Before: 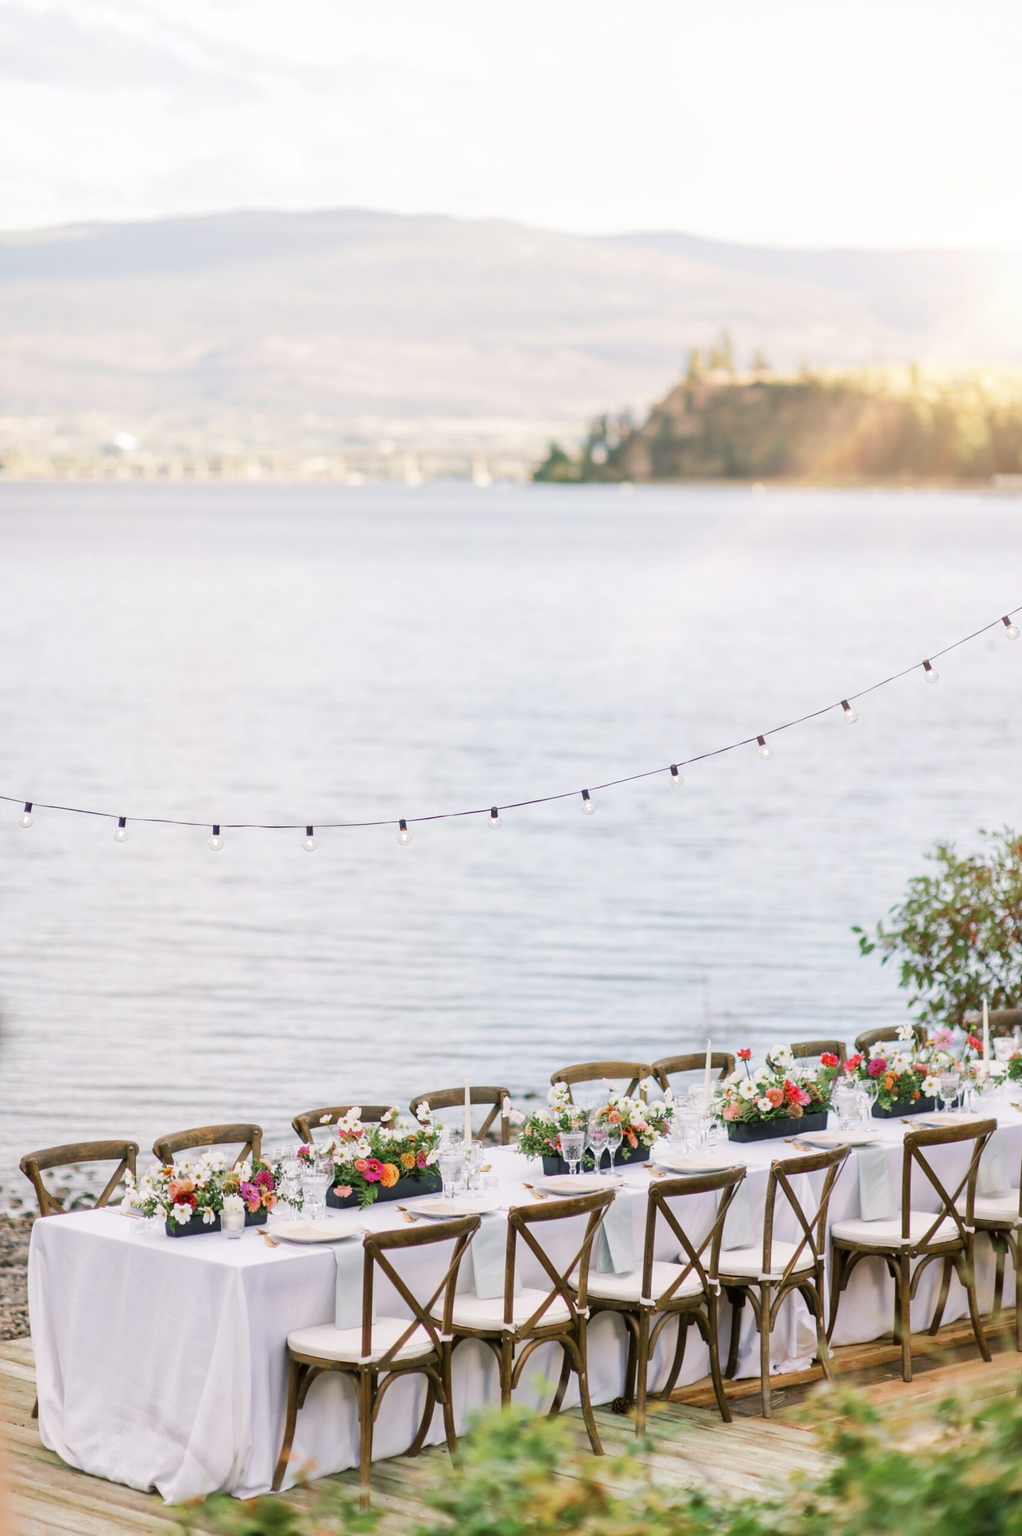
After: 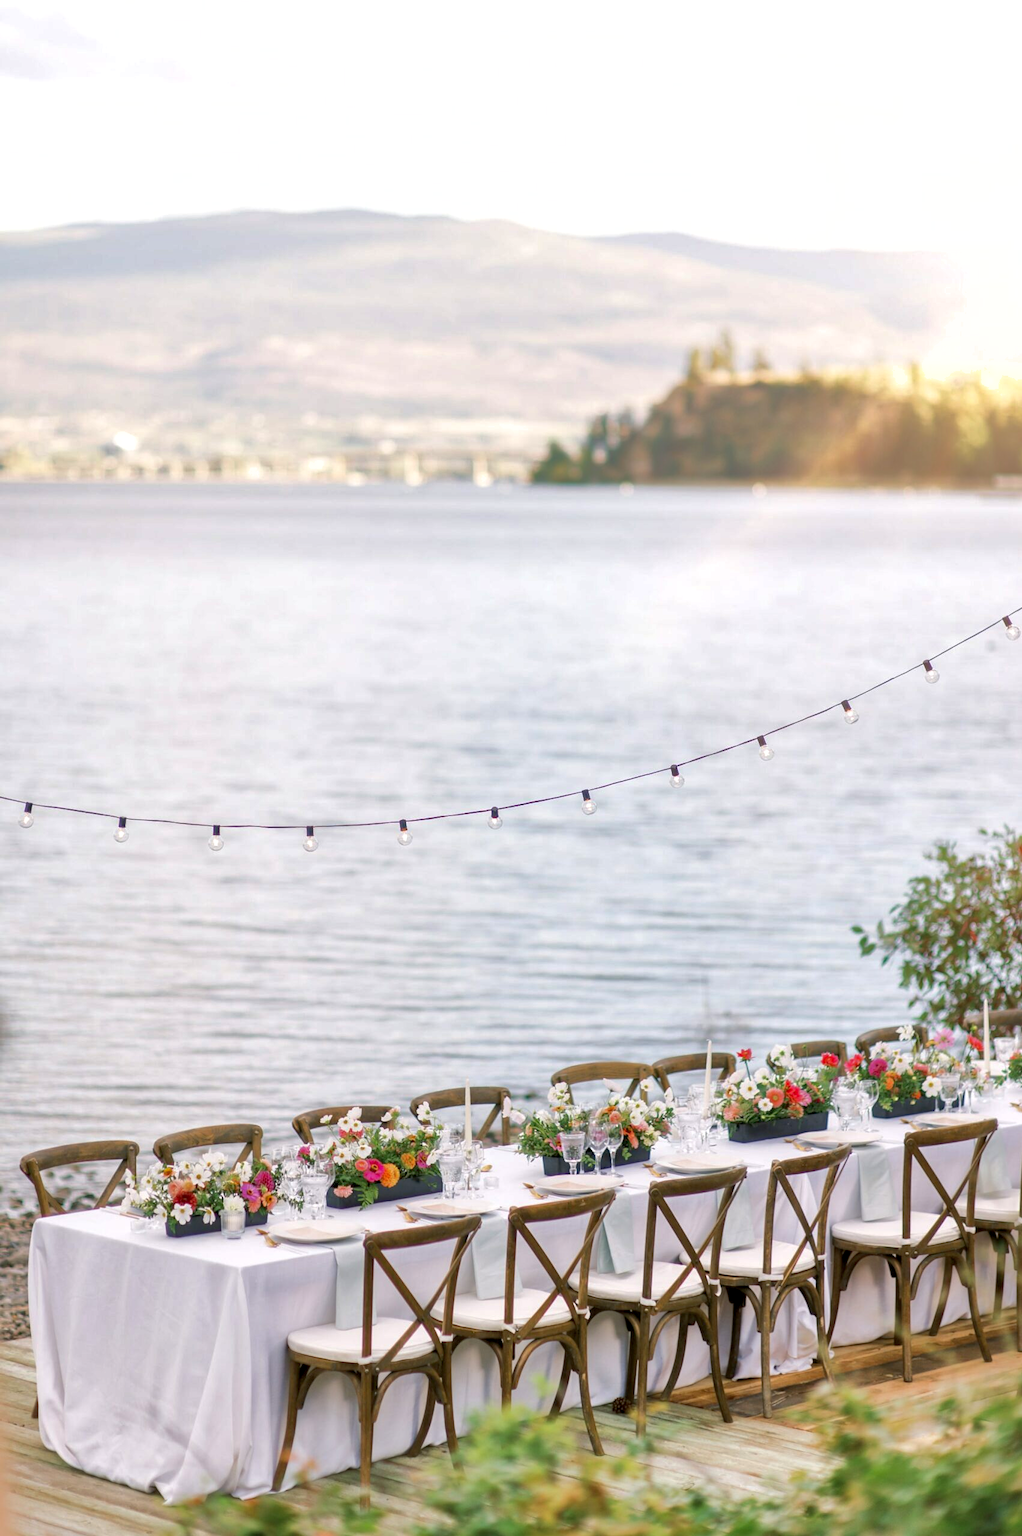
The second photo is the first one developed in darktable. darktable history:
shadows and highlights: on, module defaults
exposure: exposure 0.161 EV, compensate highlight preservation false
contrast equalizer: octaves 7, y [[0.6 ×6], [0.55 ×6], [0 ×6], [0 ×6], [0 ×6]], mix 0.15
